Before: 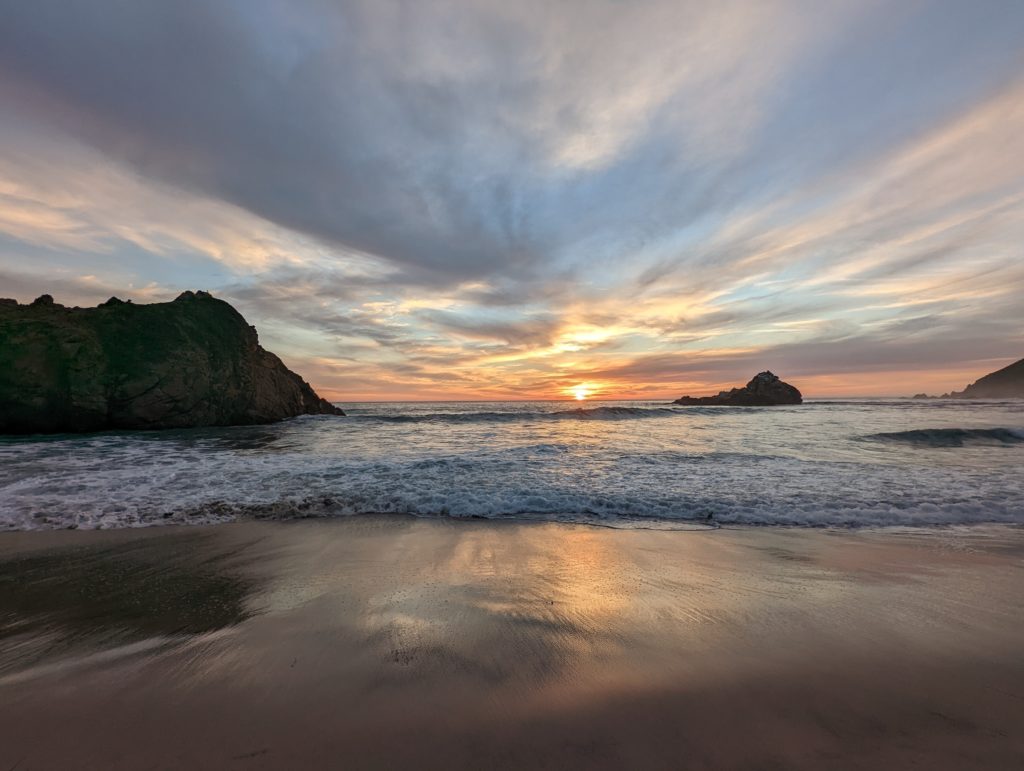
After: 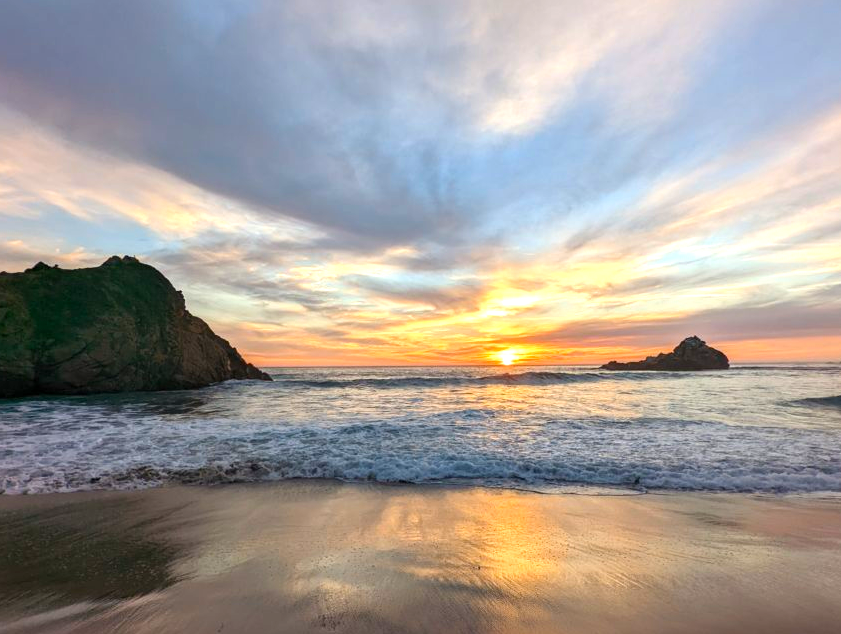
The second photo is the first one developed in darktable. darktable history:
crop and rotate: left 7.196%, top 4.574%, right 10.605%, bottom 13.178%
exposure: exposure 0.669 EV, compensate highlight preservation false
color balance rgb: perceptual saturation grading › global saturation 25%, global vibrance 20%
